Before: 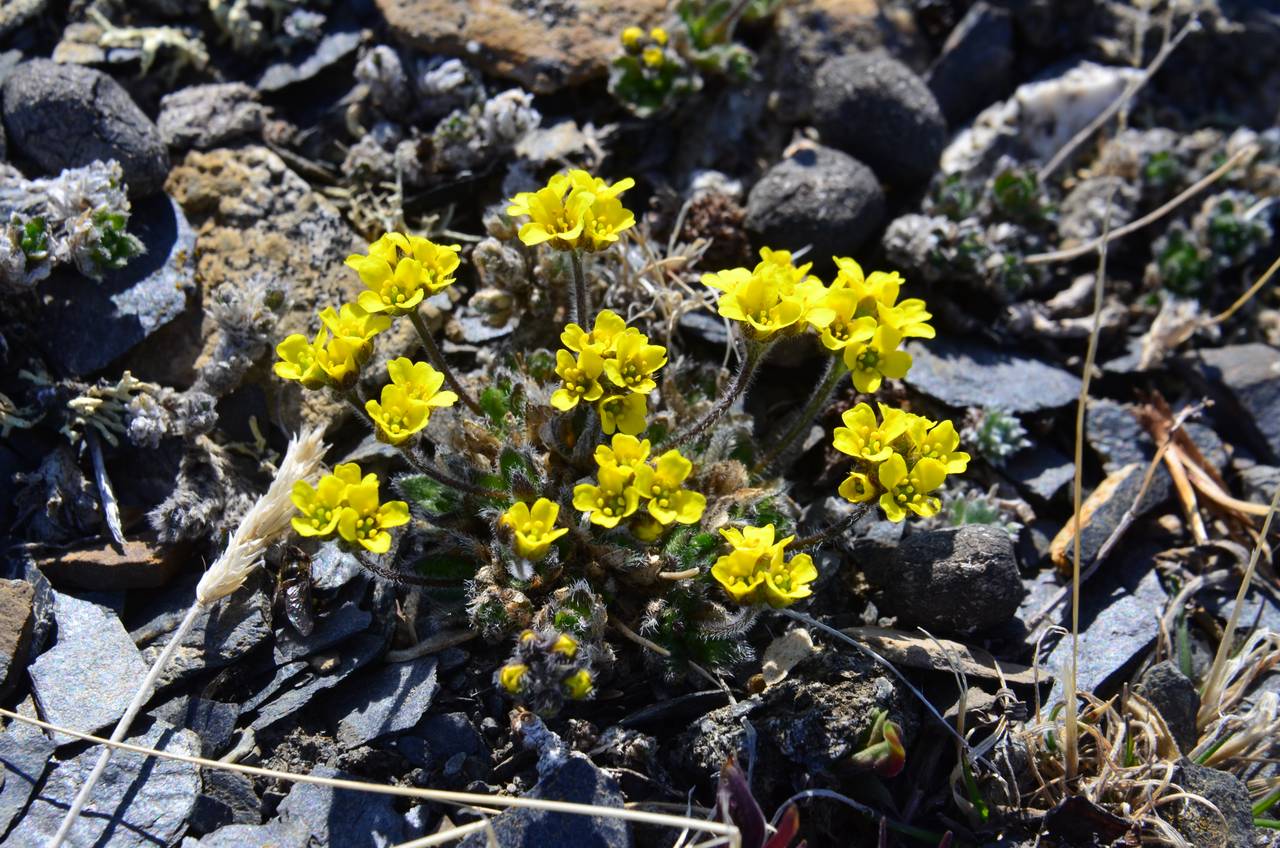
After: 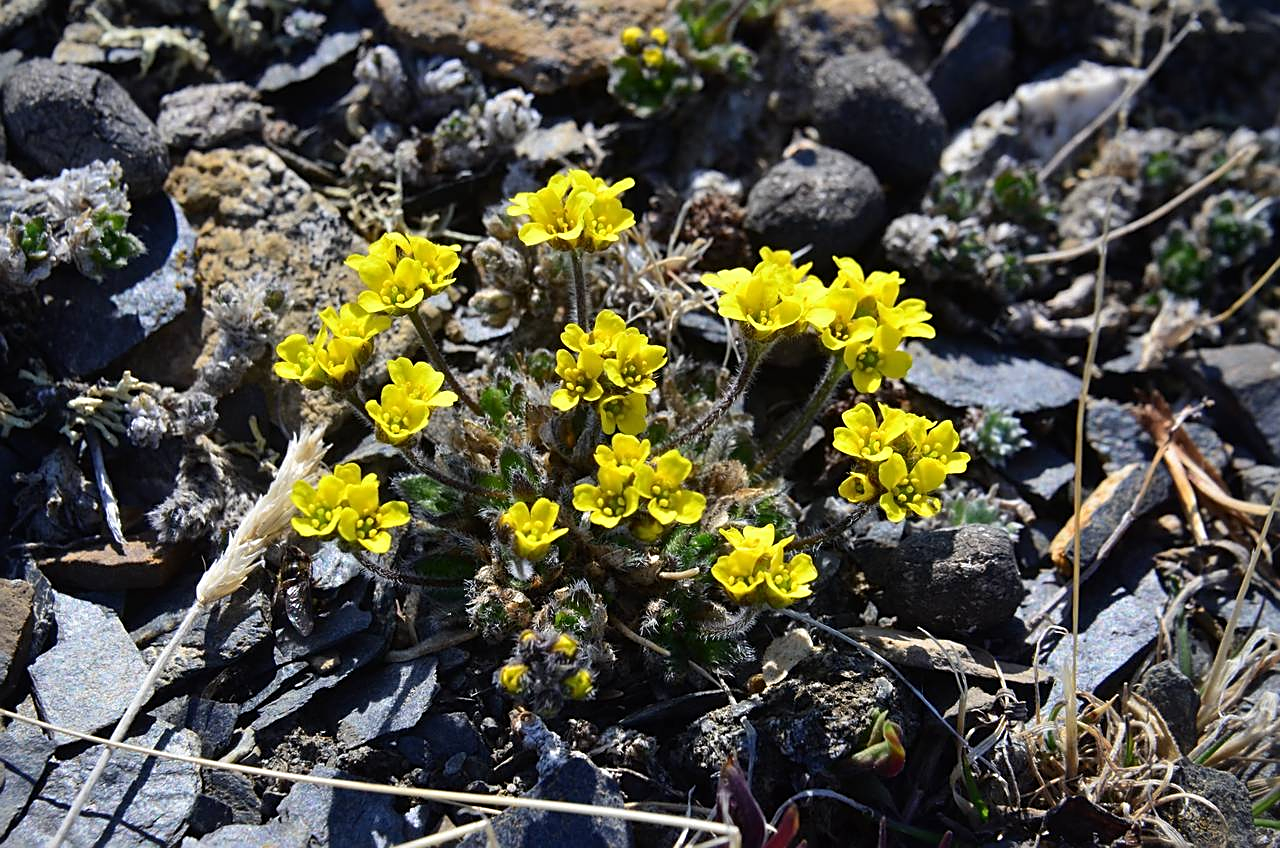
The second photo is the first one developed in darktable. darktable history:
sharpen: amount 0.543
vignetting: fall-off radius 63.56%, brightness -0.413, saturation -0.294
